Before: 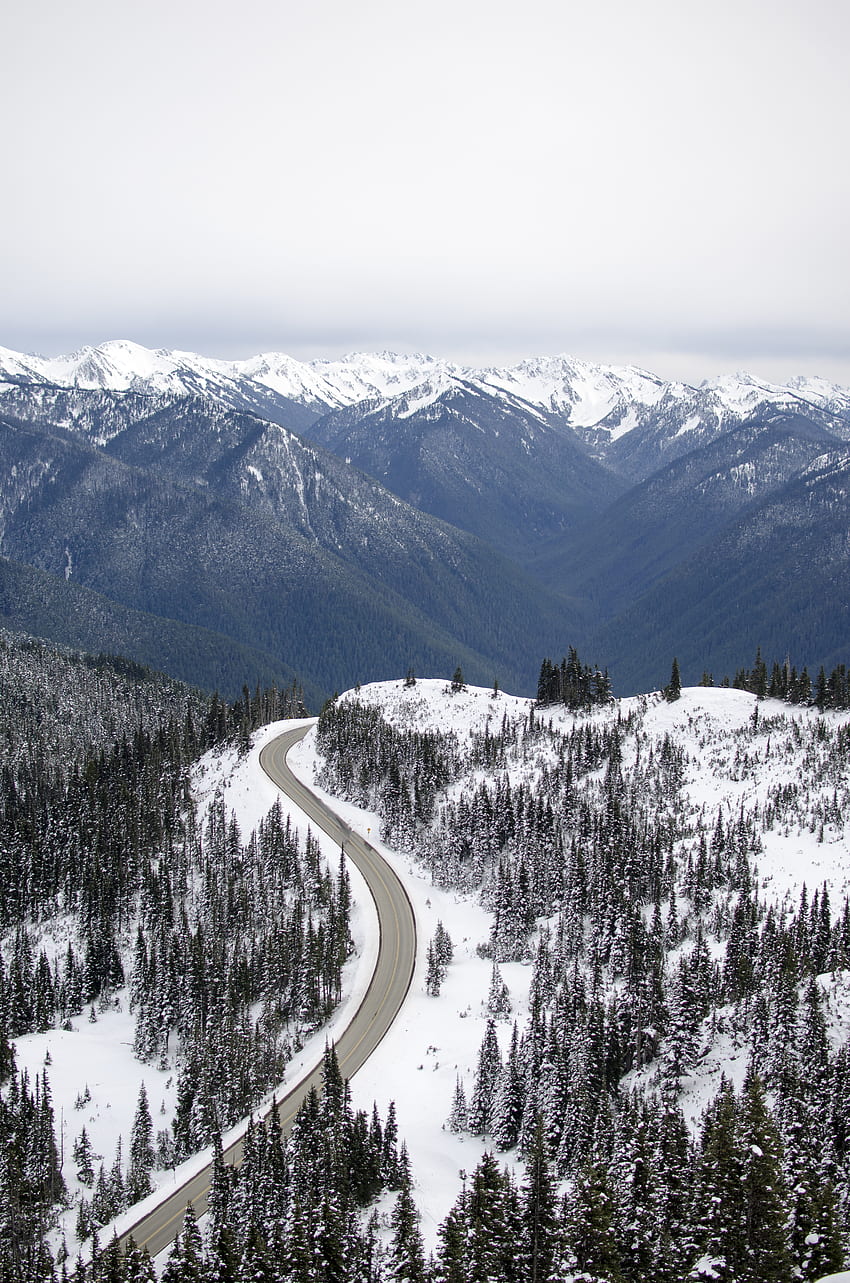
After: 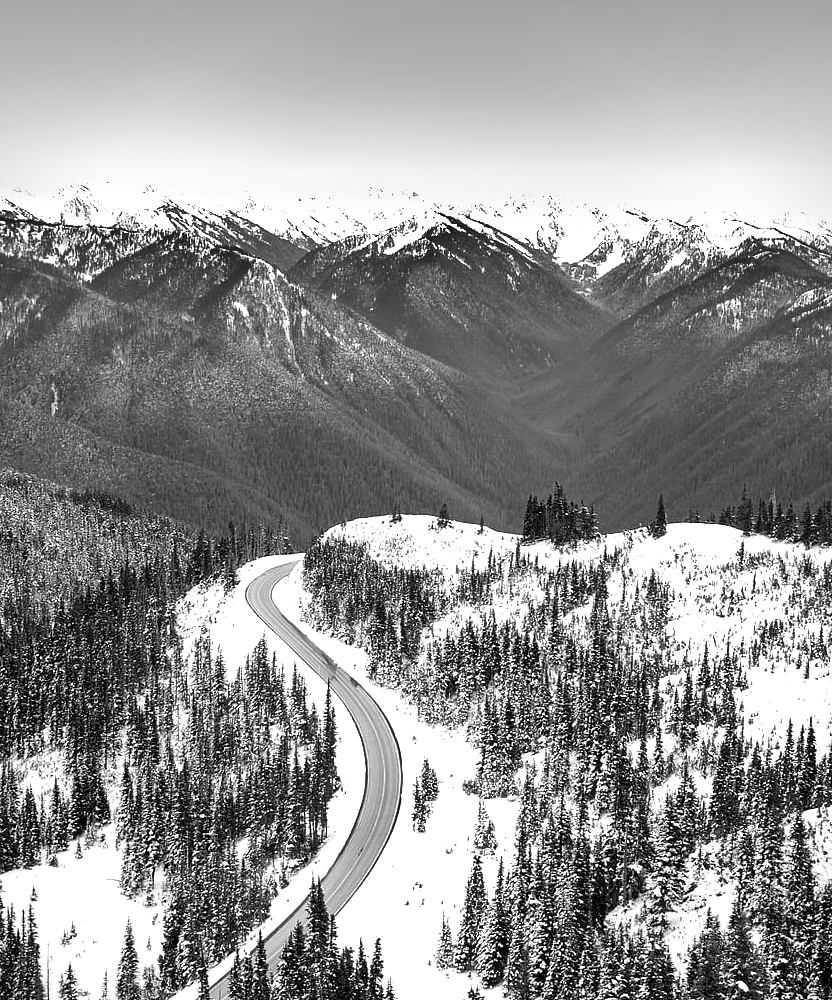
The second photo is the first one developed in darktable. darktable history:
crop and rotate: left 1.814%, top 12.818%, right 0.25%, bottom 9.225%
color balance rgb: linear chroma grading › shadows 10%, linear chroma grading › highlights 10%, linear chroma grading › global chroma 15%, linear chroma grading › mid-tones 15%, perceptual saturation grading › global saturation 40%, perceptual saturation grading › highlights -25%, perceptual saturation grading › mid-tones 35%, perceptual saturation grading › shadows 35%, perceptual brilliance grading › global brilliance 11.29%, global vibrance 11.29%
shadows and highlights: shadows 30.63, highlights -63.22, shadows color adjustment 98%, highlights color adjustment 58.61%, soften with gaussian
local contrast: mode bilateral grid, contrast 20, coarseness 50, detail 120%, midtone range 0.2
vignetting: fall-off start 100%, fall-off radius 64.94%, automatic ratio true, unbound false
monochrome: a 32, b 64, size 2.3
exposure: exposure 0.559 EV, compensate highlight preservation false
